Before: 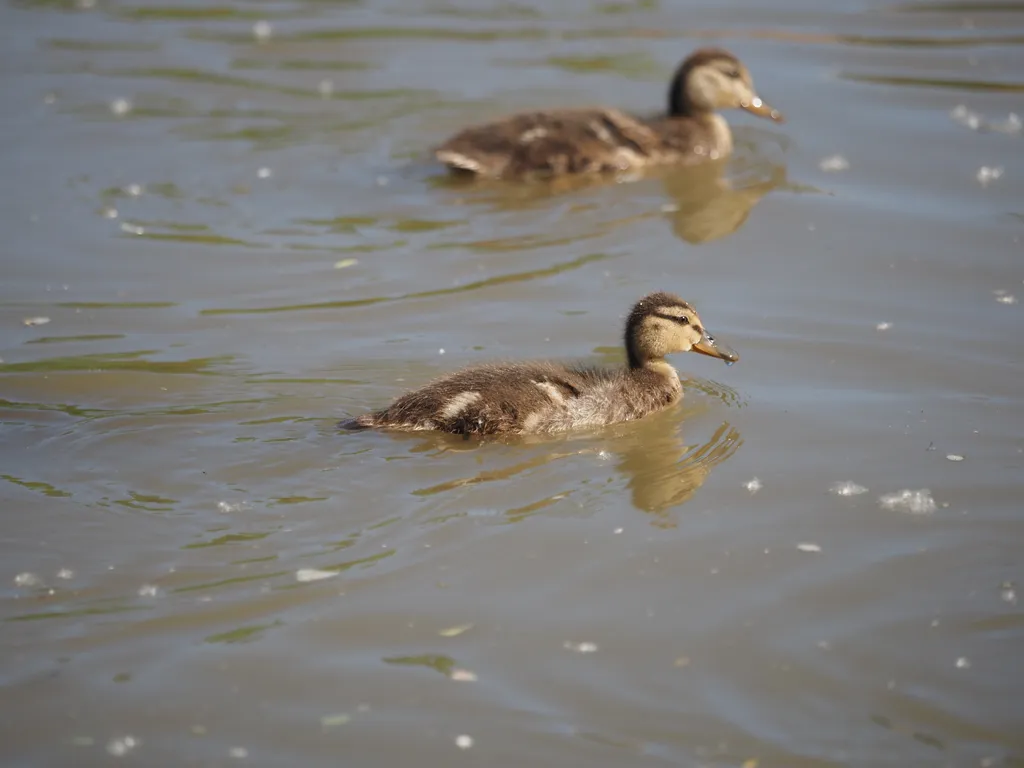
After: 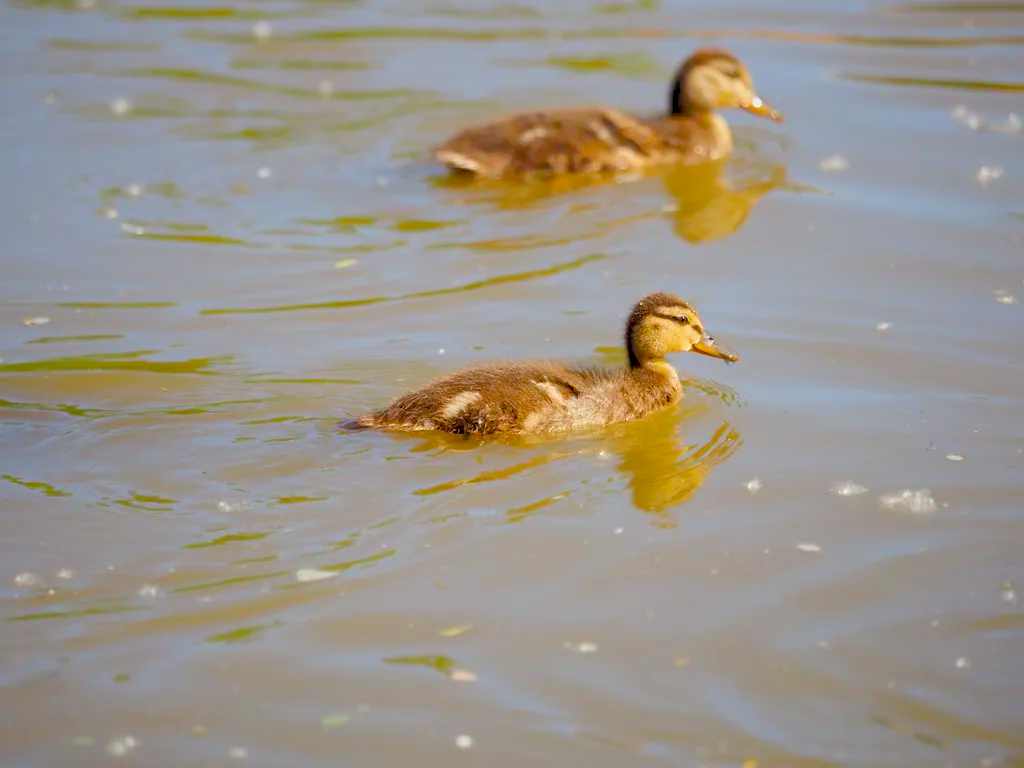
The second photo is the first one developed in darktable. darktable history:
color balance rgb: shadows lift › luminance -10.095%, power › luminance 0.832%, power › chroma 0.396%, power › hue 33.11°, linear chroma grading › global chroma 8.905%, perceptual saturation grading › global saturation 51.253%, contrast -29.557%
exposure: black level correction 0.008, exposure 0.974 EV, compensate exposure bias true, compensate highlight preservation false
tone equalizer: luminance estimator HSV value / RGB max
